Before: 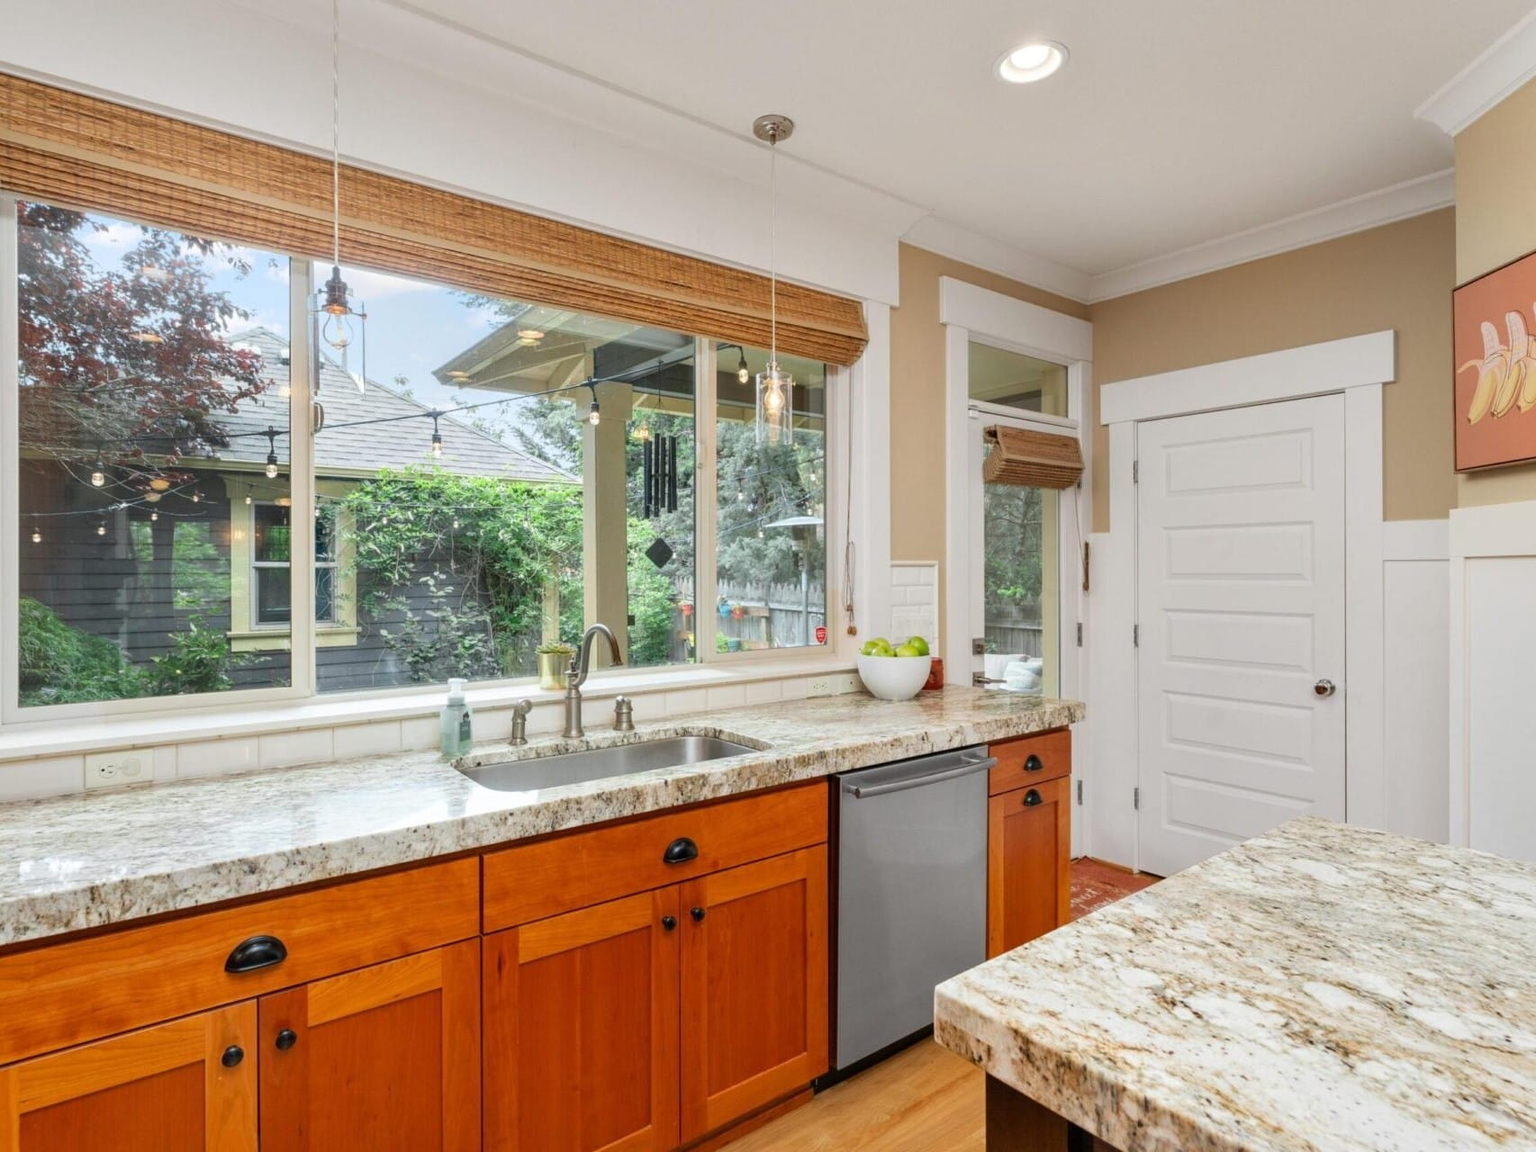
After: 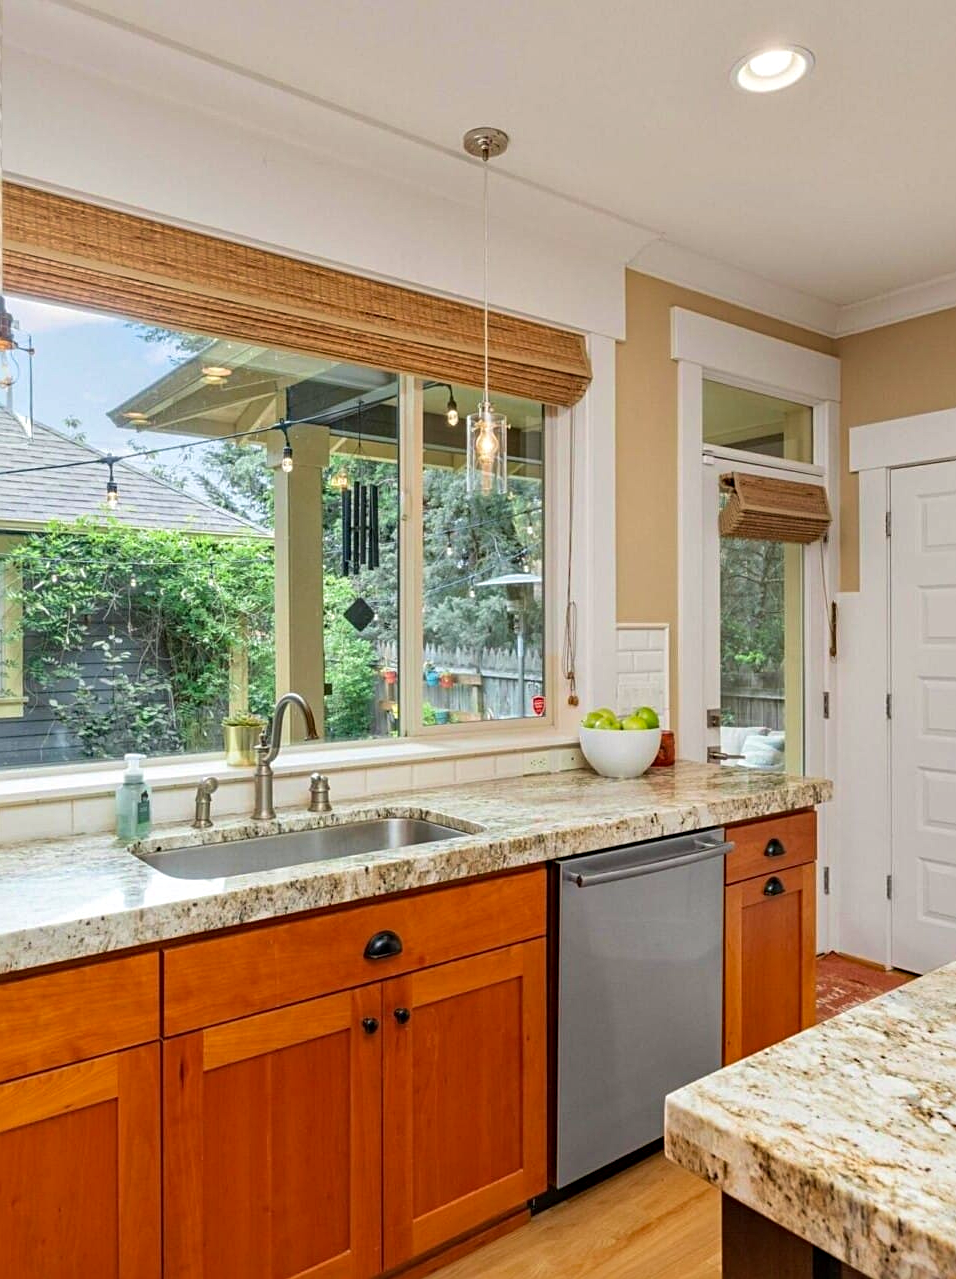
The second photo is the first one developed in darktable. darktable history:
sharpen: radius 2.196, amount 0.378, threshold 0.116
velvia: on, module defaults
crop: left 21.866%, right 22.086%, bottom 0.013%
haze removal: compatibility mode true, adaptive false
